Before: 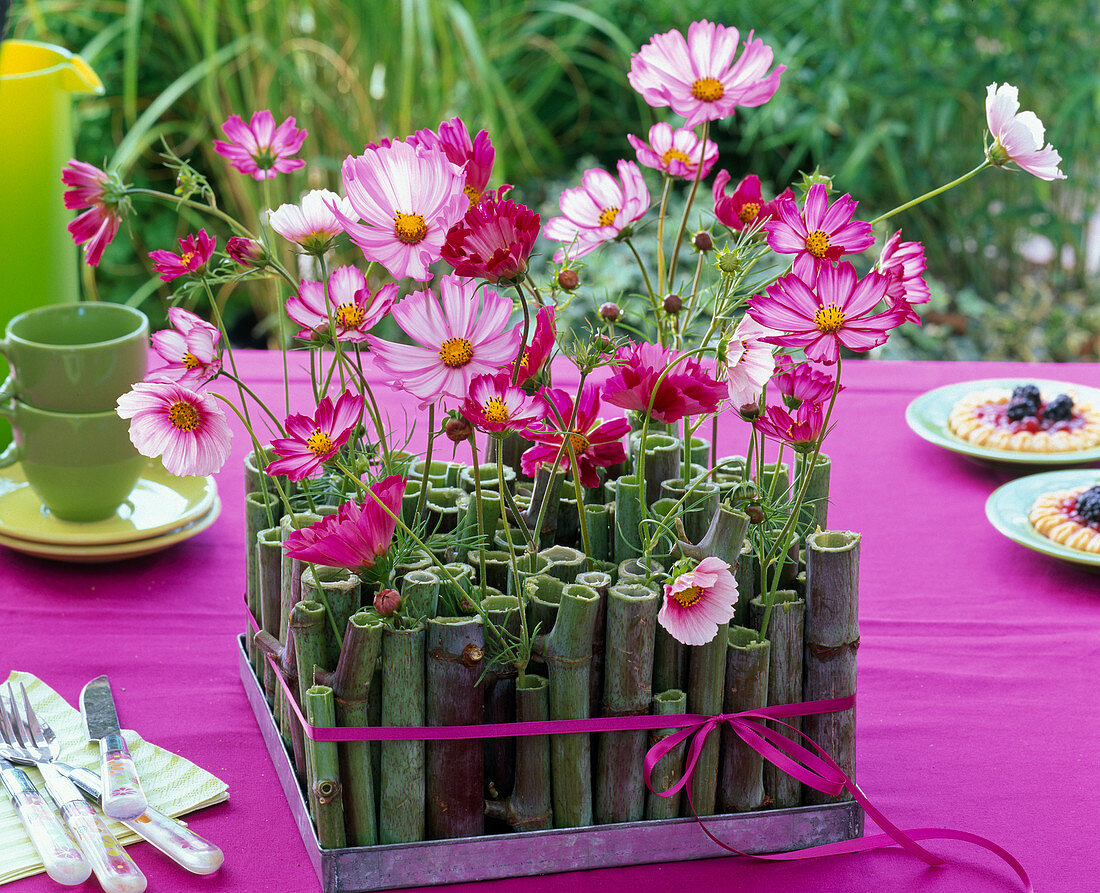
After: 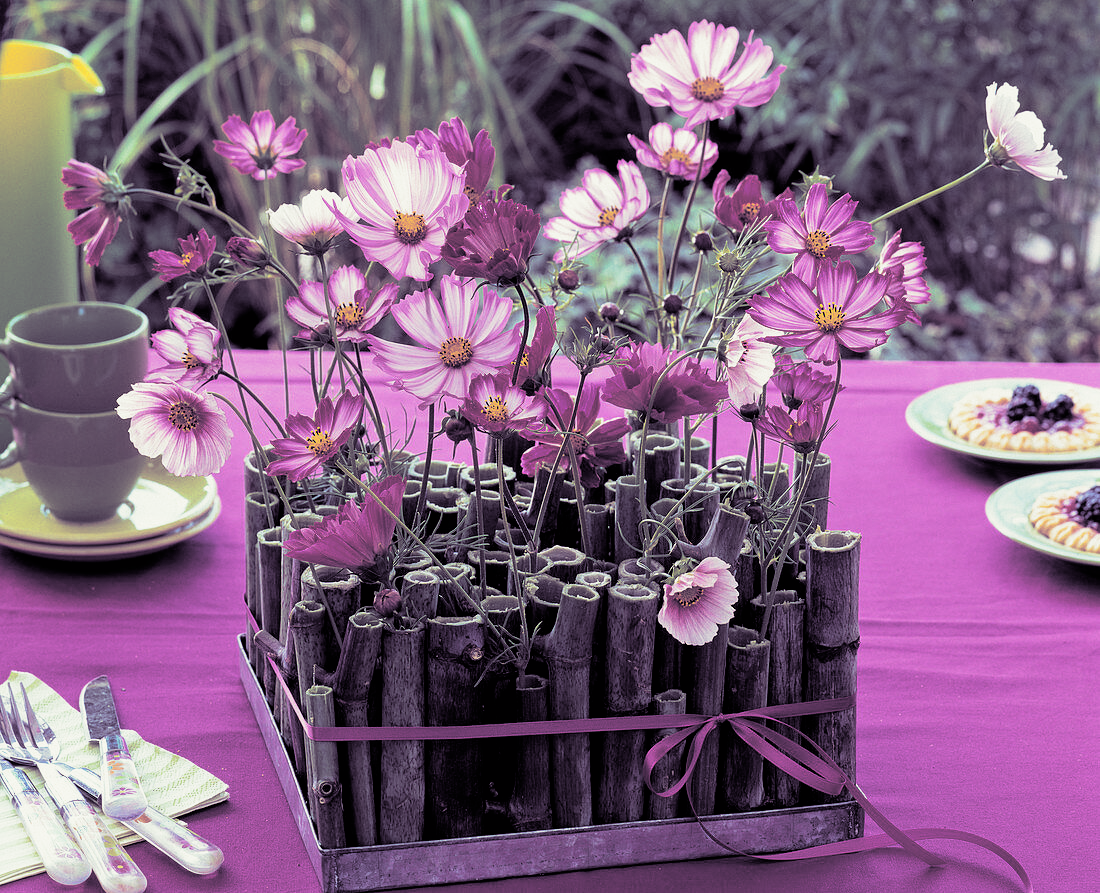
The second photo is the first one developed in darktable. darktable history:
filmic rgb: black relative exposure -4.93 EV, white relative exposure 2.84 EV, hardness 3.72
split-toning: shadows › hue 266.4°, shadows › saturation 0.4, highlights › hue 61.2°, highlights › saturation 0.3, compress 0%
